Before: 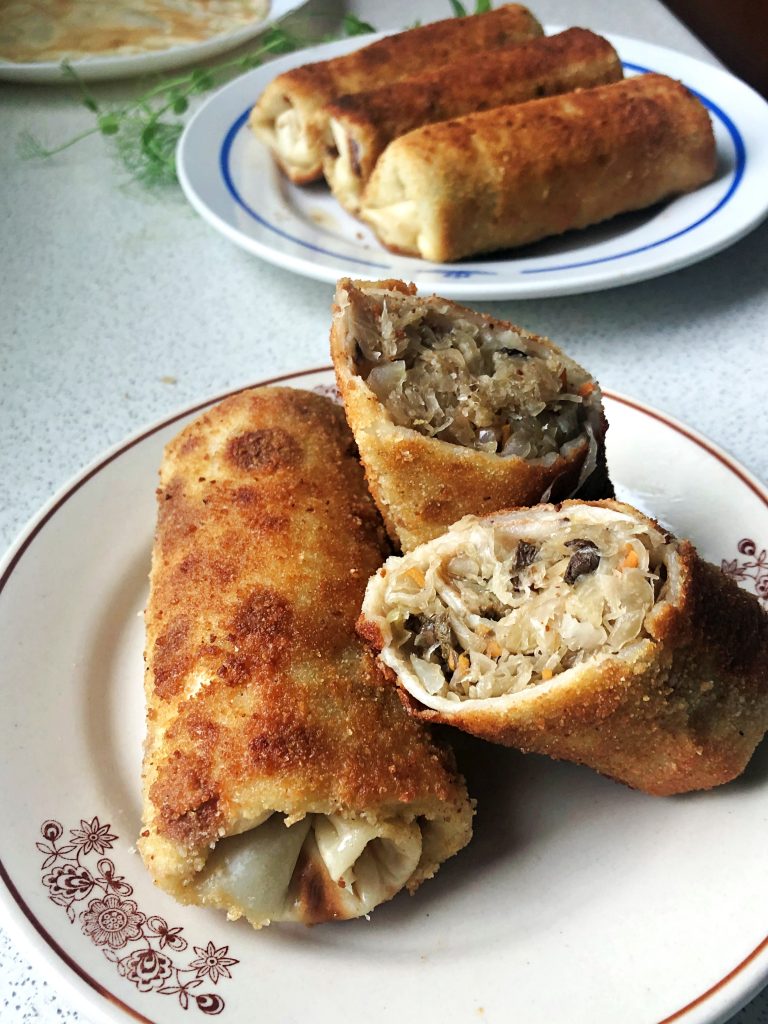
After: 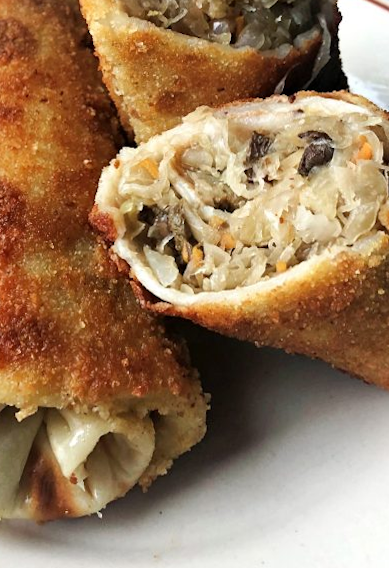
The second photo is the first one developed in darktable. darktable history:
rotate and perspective: rotation 0.226°, lens shift (vertical) -0.042, crop left 0.023, crop right 0.982, crop top 0.006, crop bottom 0.994
crop: left 34.479%, top 38.822%, right 13.718%, bottom 5.172%
